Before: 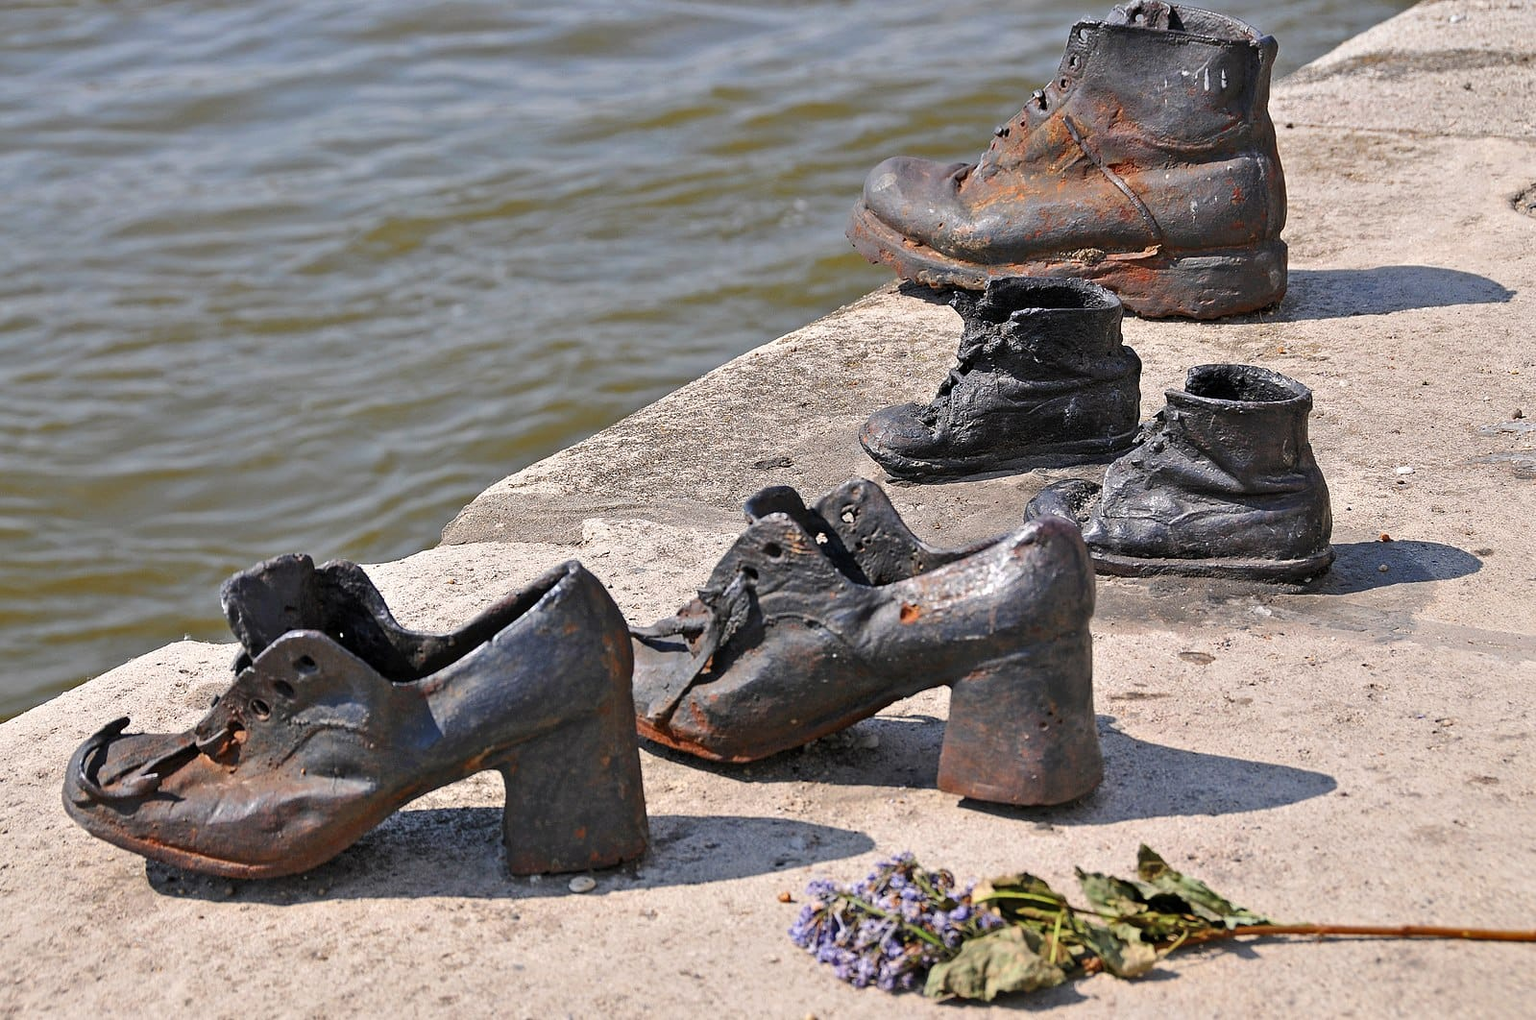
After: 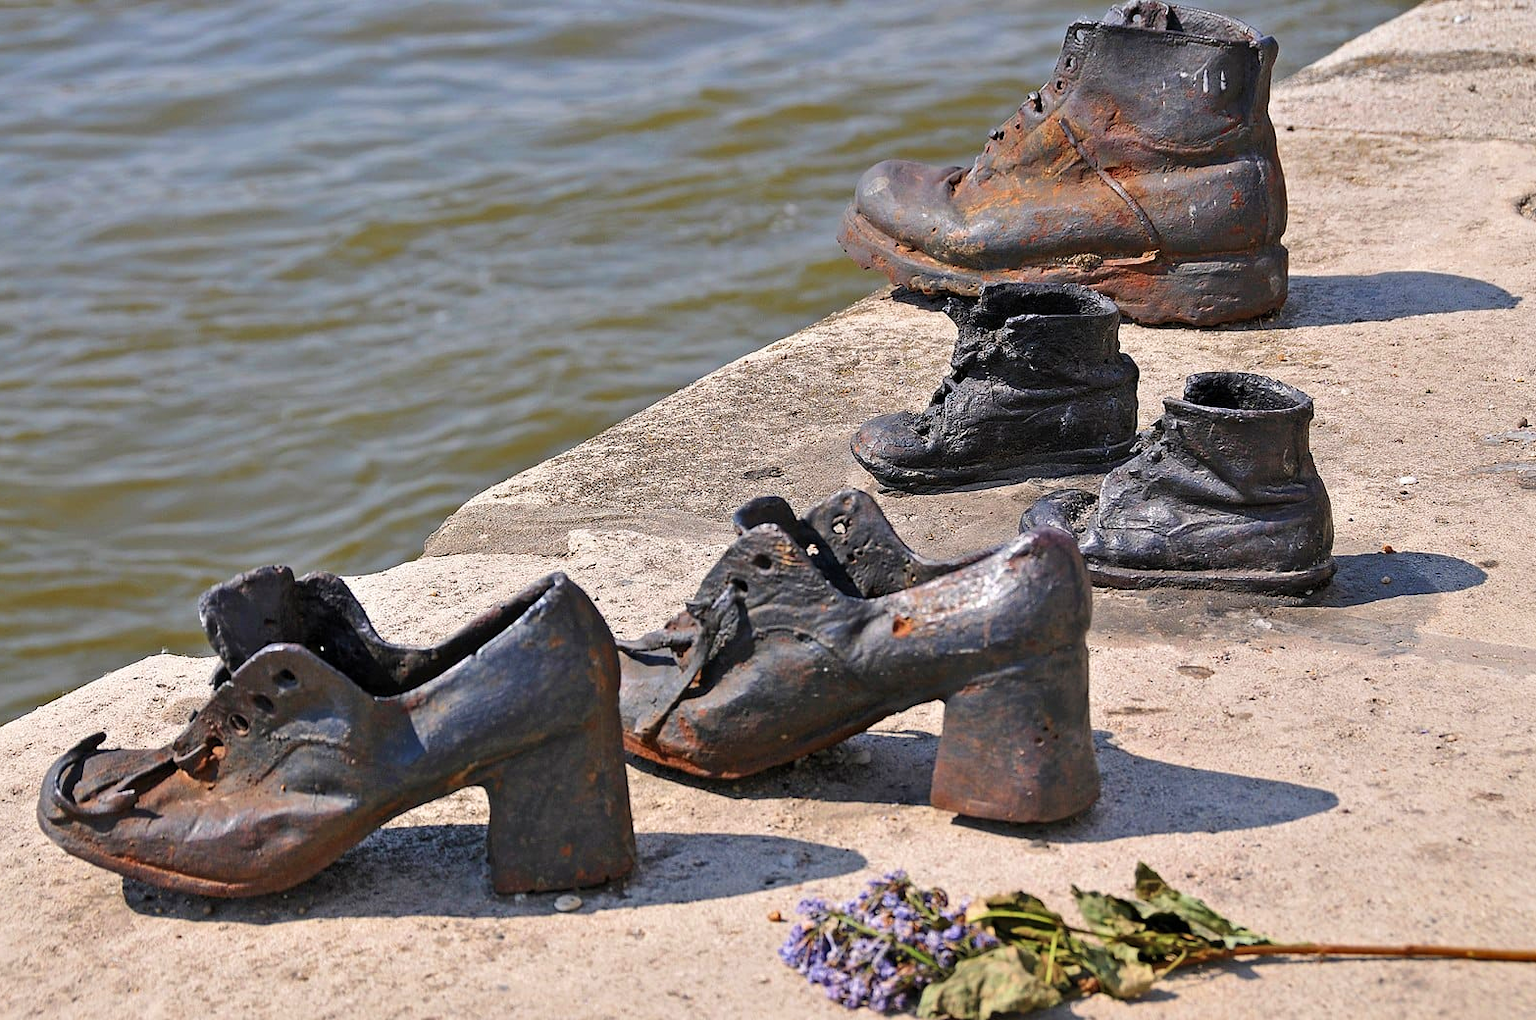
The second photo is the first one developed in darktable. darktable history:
velvia: on, module defaults
crop: left 1.743%, right 0.268%, bottom 2.011%
